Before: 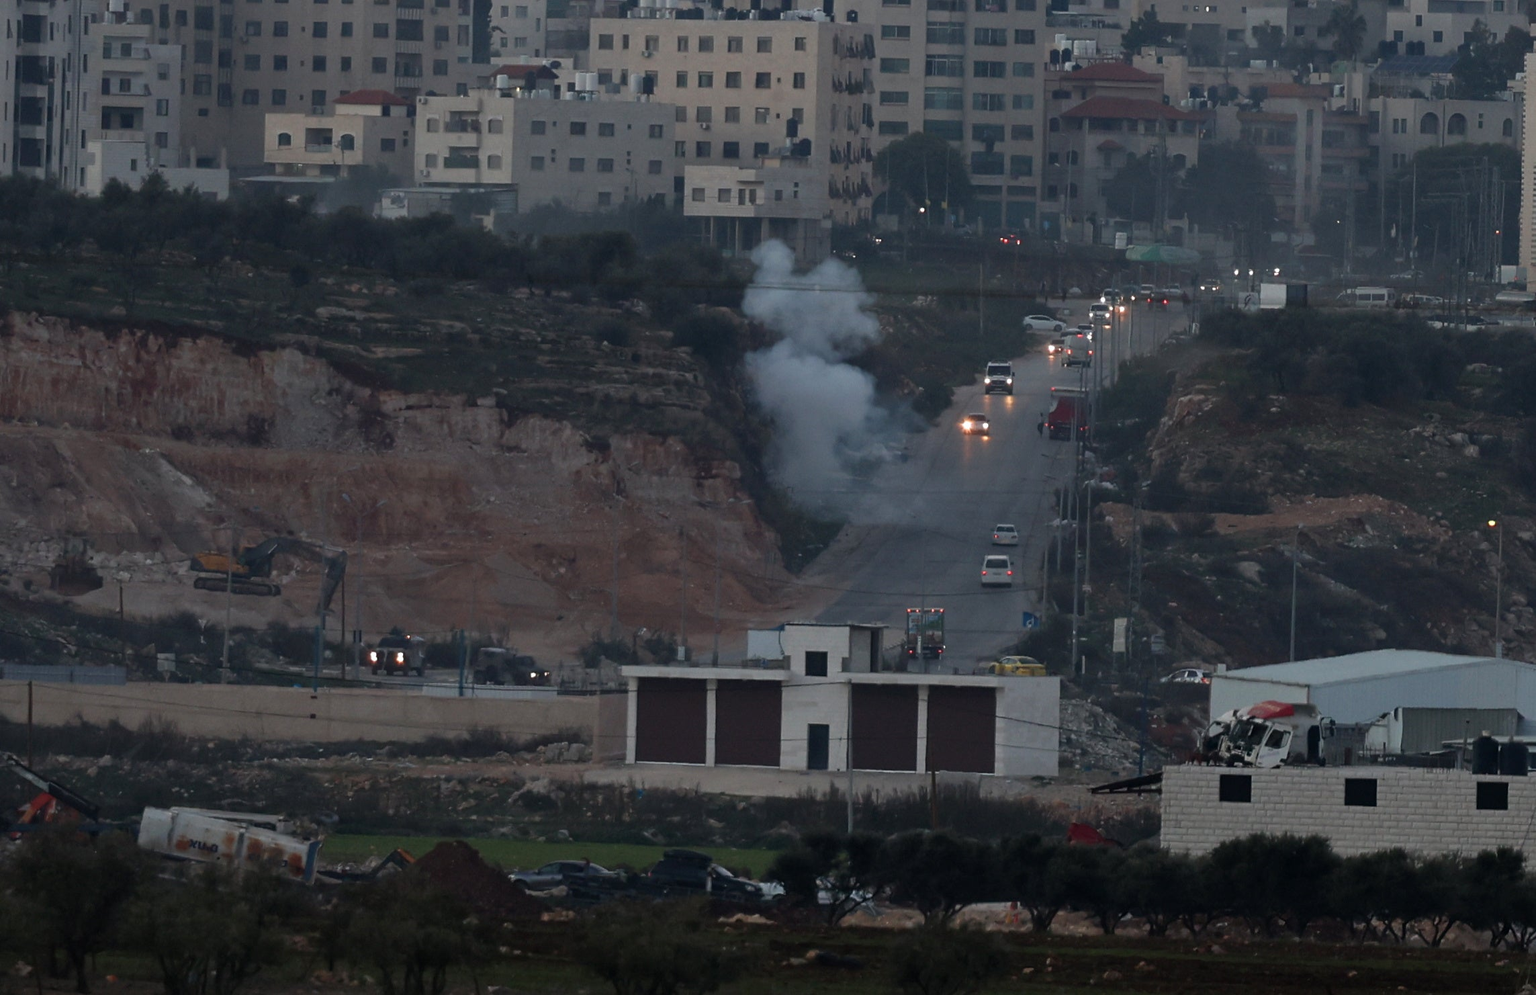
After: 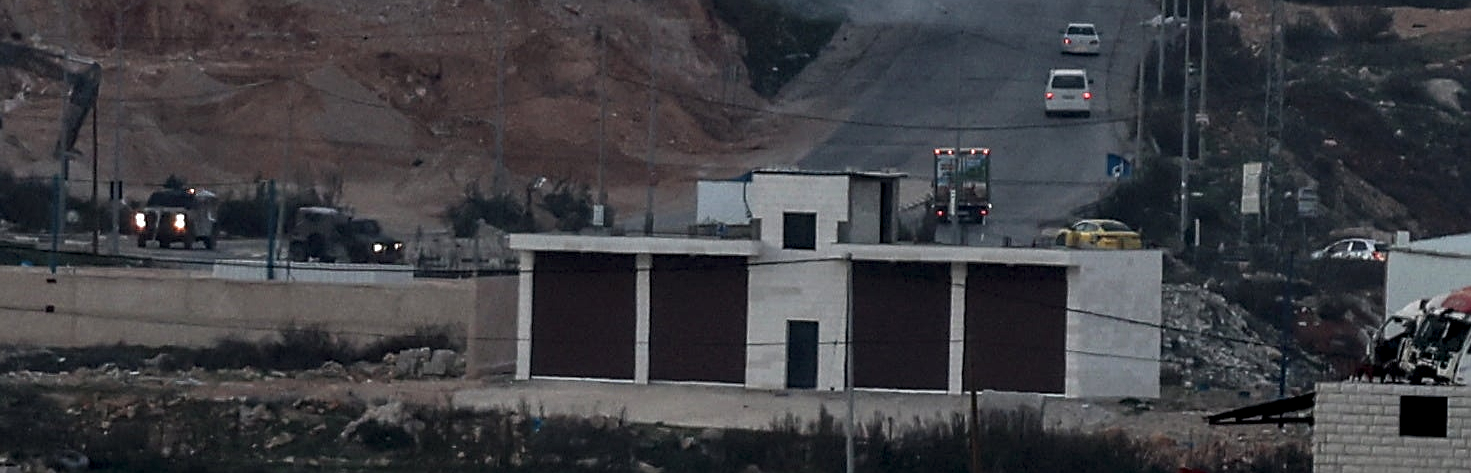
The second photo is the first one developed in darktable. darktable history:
sharpen: on, module defaults
tone equalizer: edges refinement/feathering 500, mask exposure compensation -1.57 EV, preserve details no
local contrast: detail 160%
crop: left 18.23%, top 51.121%, right 17.432%, bottom 16.904%
